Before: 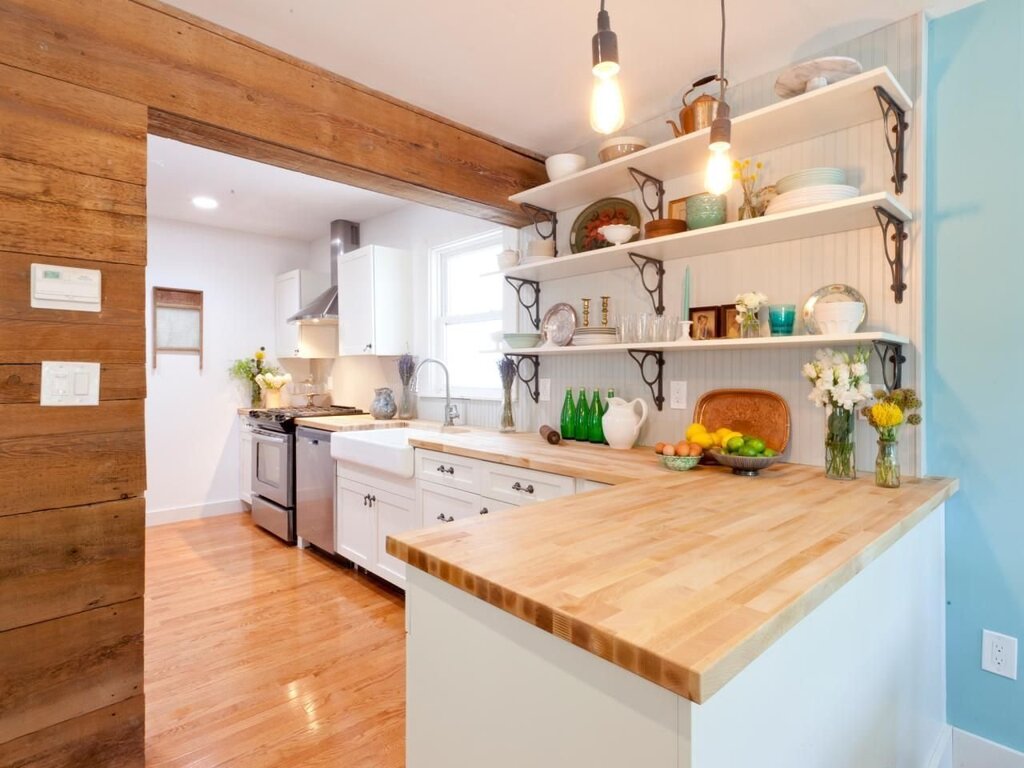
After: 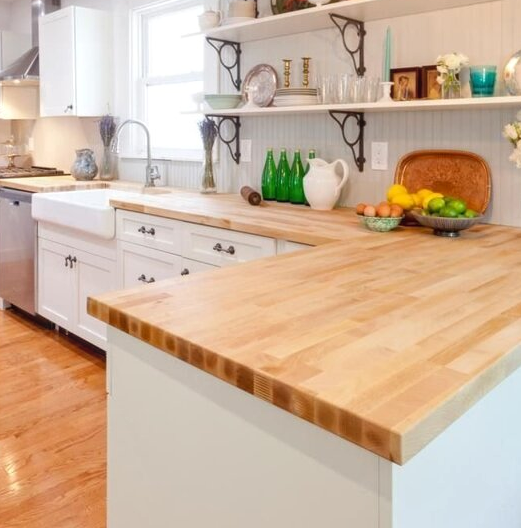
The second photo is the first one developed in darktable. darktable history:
crop and rotate: left 29.237%, top 31.152%, right 19.807%
local contrast: detail 110%
